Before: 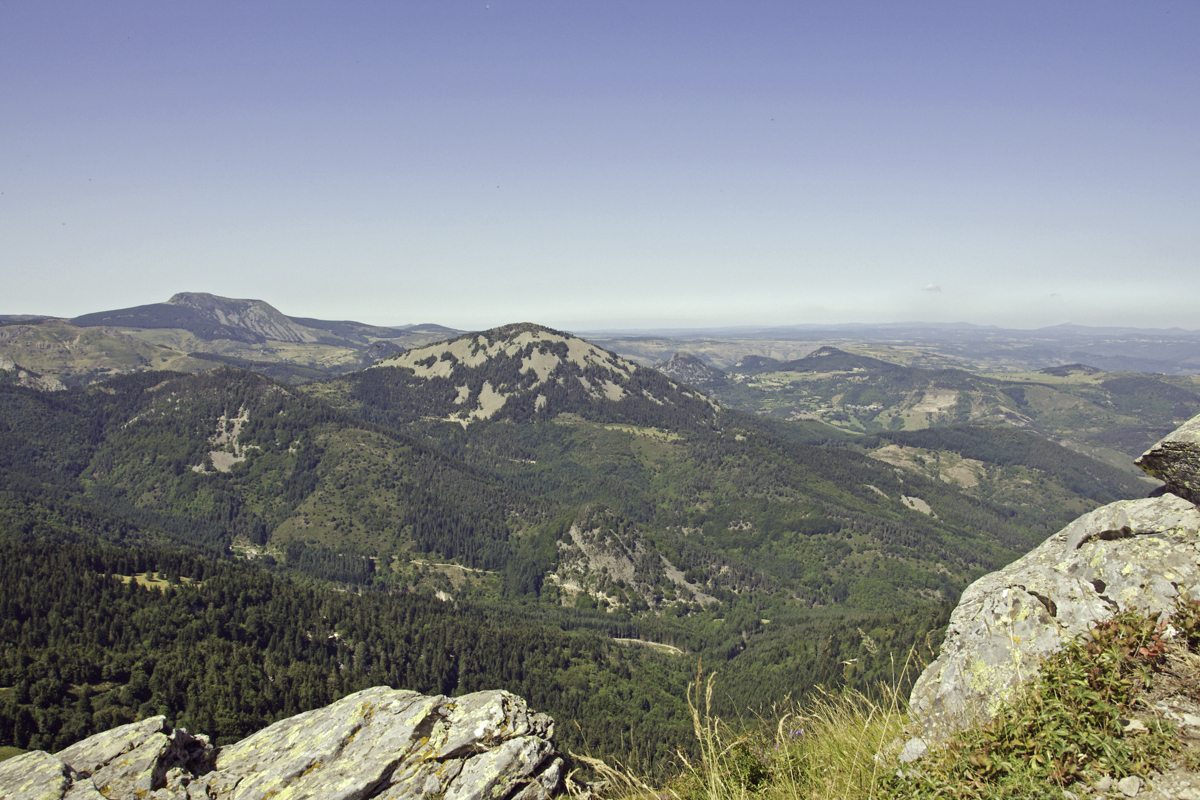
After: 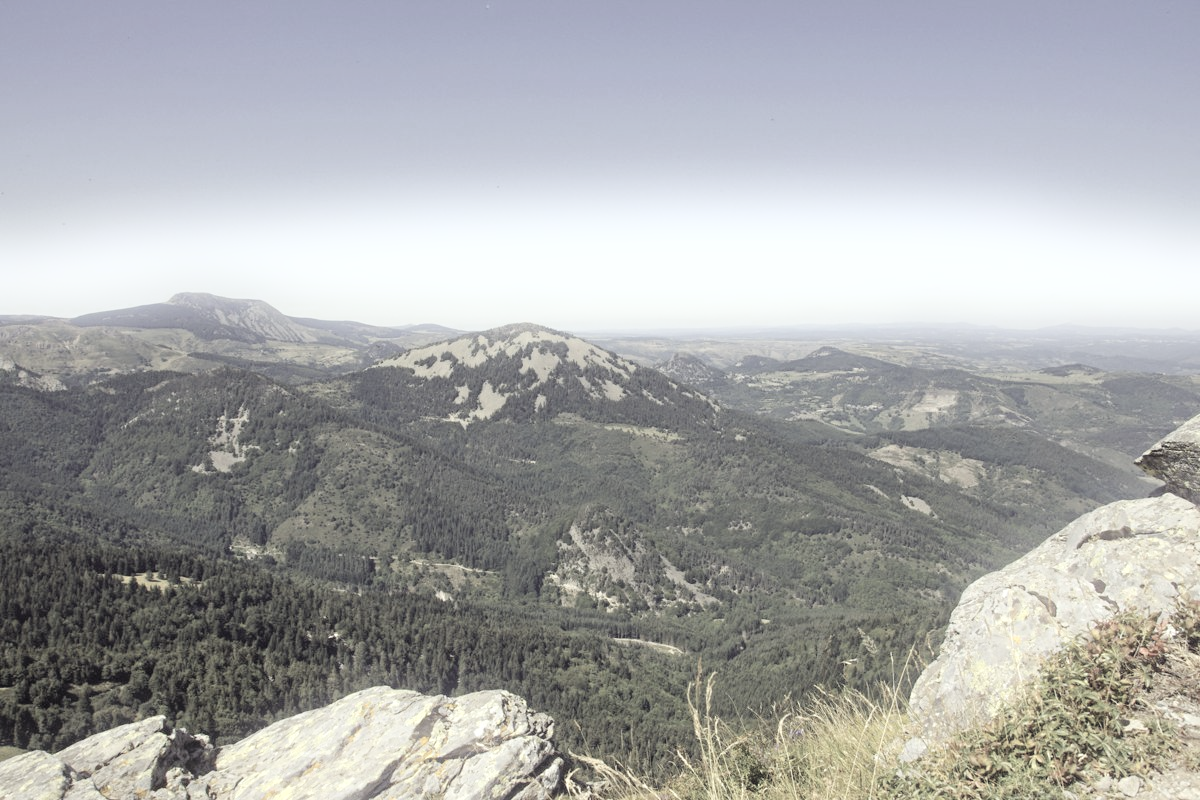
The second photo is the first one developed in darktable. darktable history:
bloom: size 5%, threshold 95%, strength 15%
contrast brightness saturation: brightness 0.18, saturation -0.5
color zones: curves: ch0 [(0.018, 0.548) (0.197, 0.654) (0.425, 0.447) (0.605, 0.658) (0.732, 0.579)]; ch1 [(0.105, 0.531) (0.224, 0.531) (0.386, 0.39) (0.618, 0.456) (0.732, 0.456) (0.956, 0.421)]; ch2 [(0.039, 0.583) (0.215, 0.465) (0.399, 0.544) (0.465, 0.548) (0.614, 0.447) (0.724, 0.43) (0.882, 0.623) (0.956, 0.632)]
